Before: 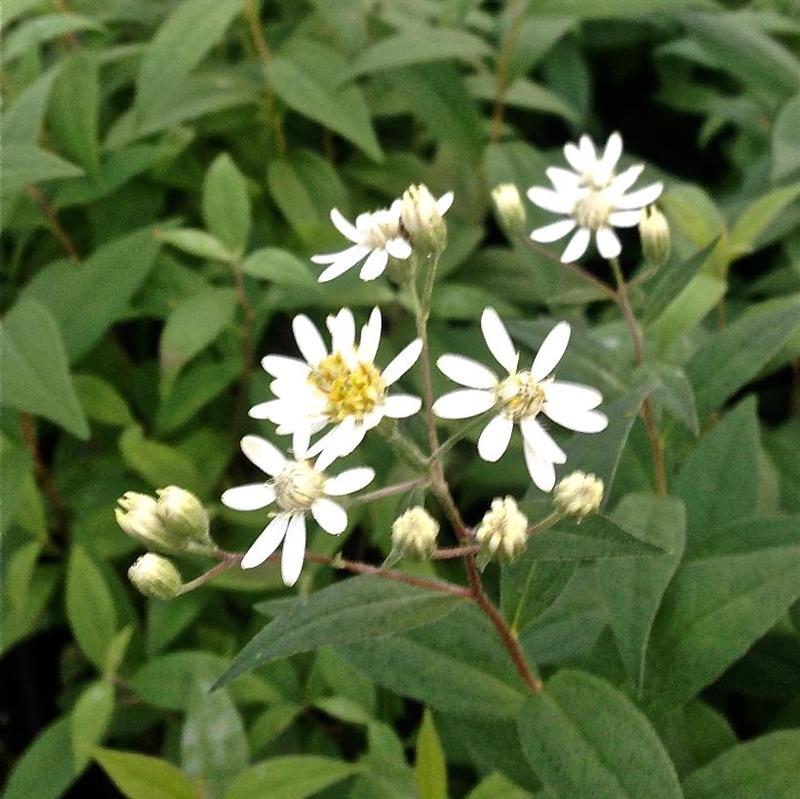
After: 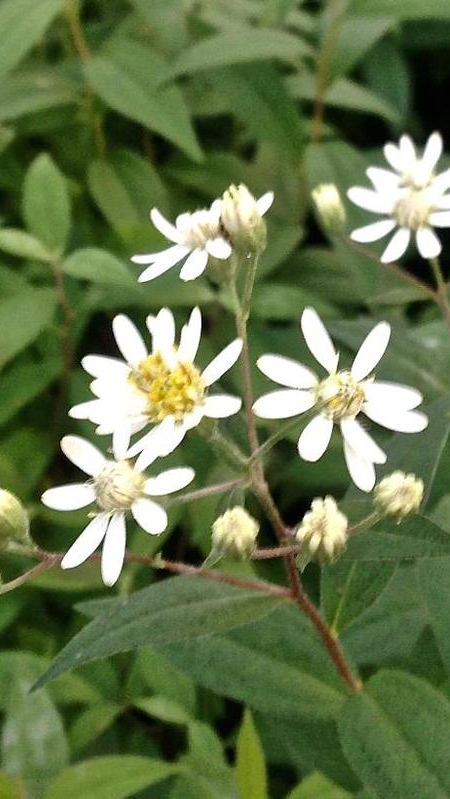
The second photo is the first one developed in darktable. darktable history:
crop and rotate: left 22.516%, right 21.234%
shadows and highlights: soften with gaussian
